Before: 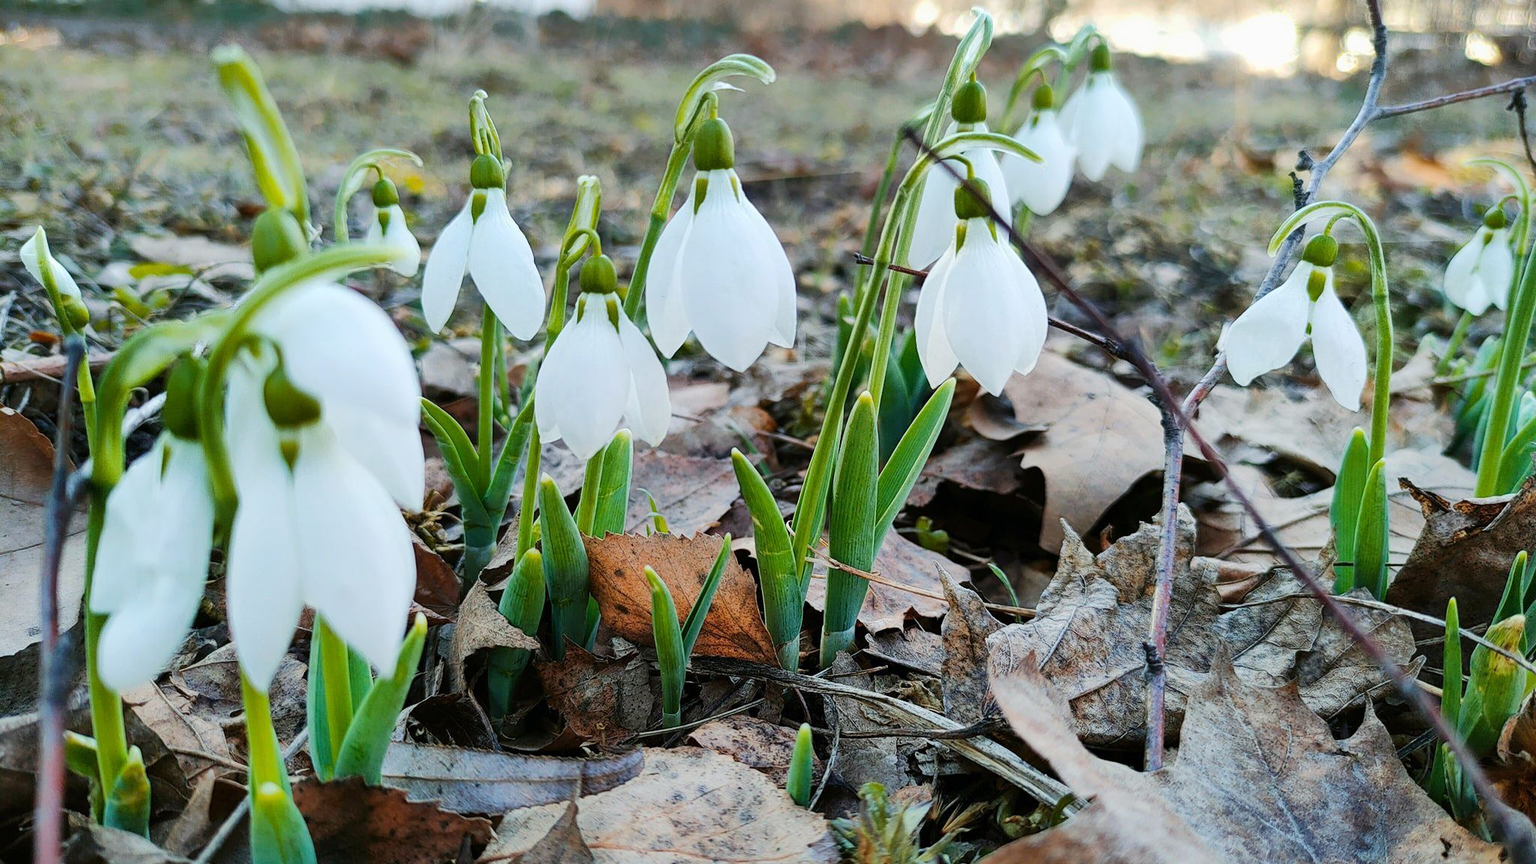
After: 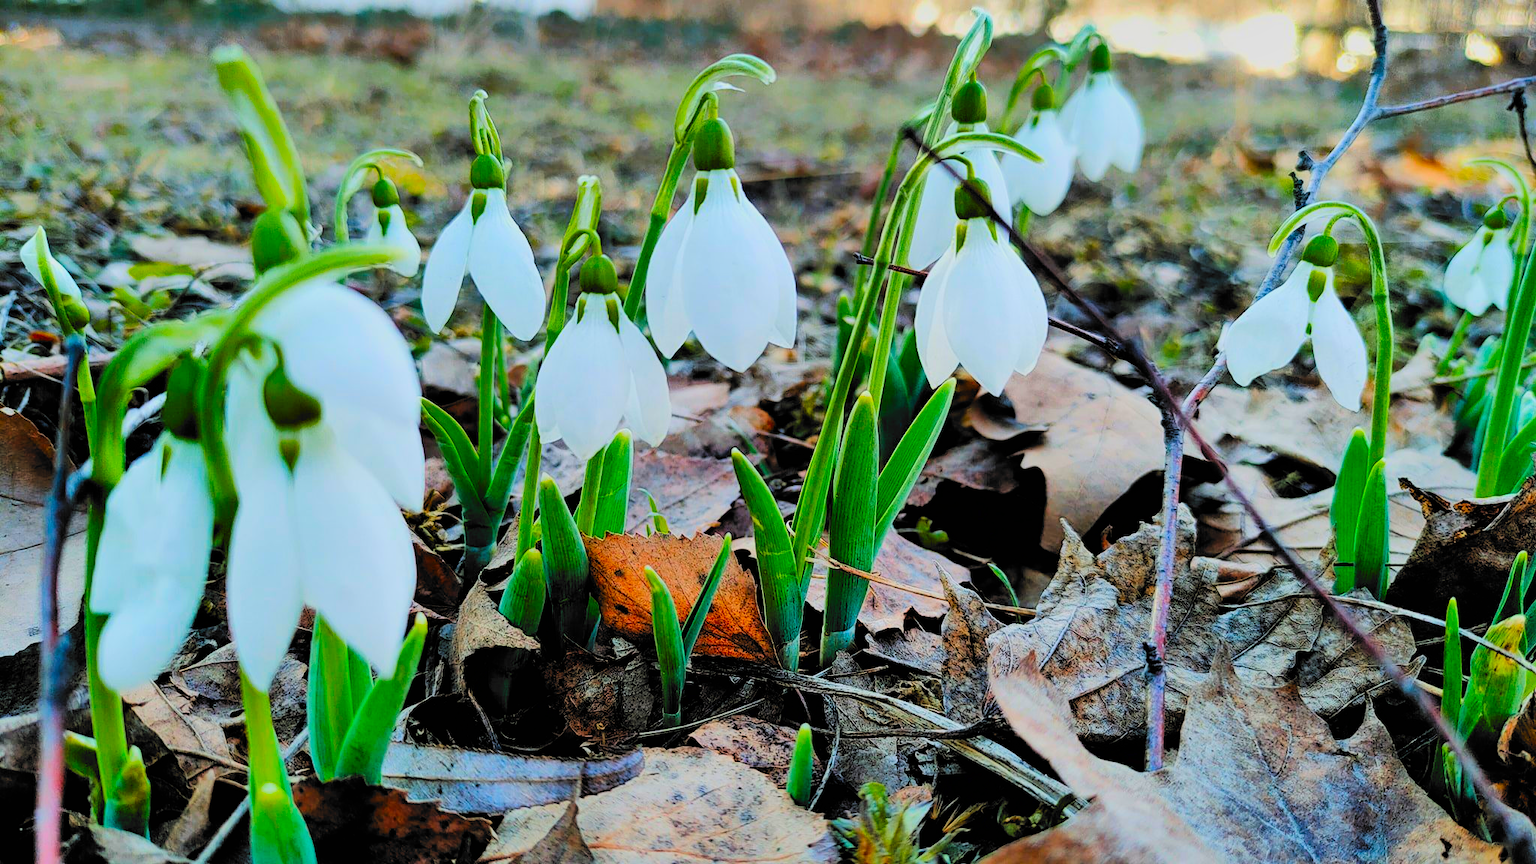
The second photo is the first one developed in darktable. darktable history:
color correction: highlights b* 0.003, saturation 1.84
shadows and highlights: low approximation 0.01, soften with gaussian
filmic rgb: black relative exposure -5.03 EV, white relative exposure 3.5 EV, hardness 3.19, contrast 1.201, highlights saturation mix -31.2%, color science v6 (2022)
